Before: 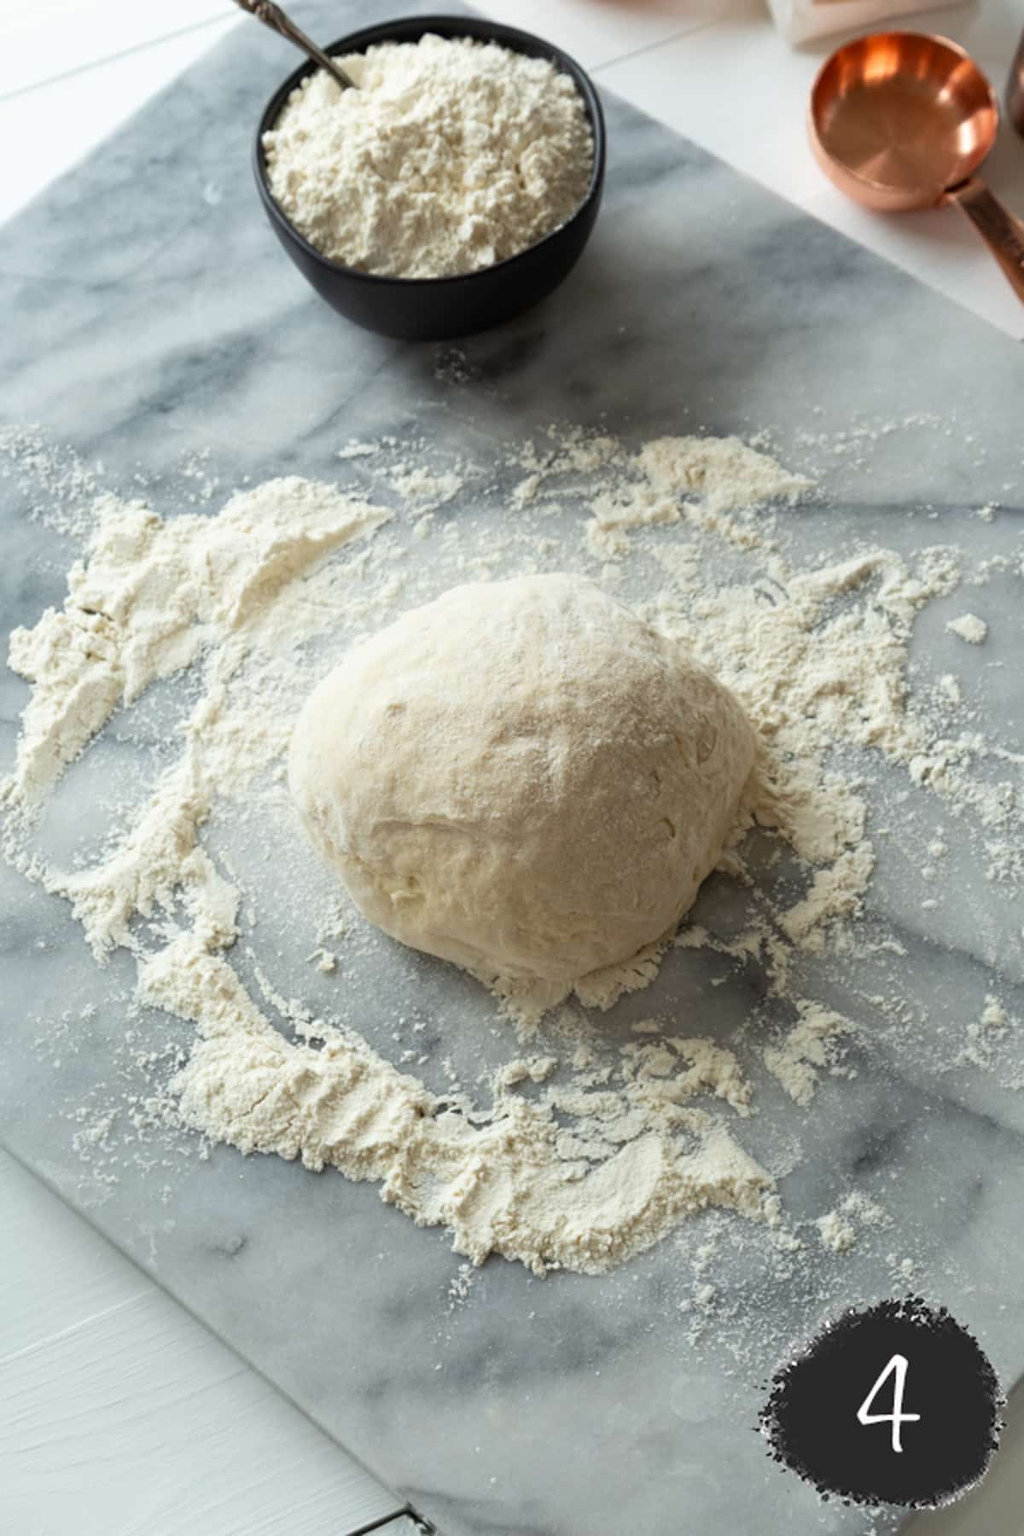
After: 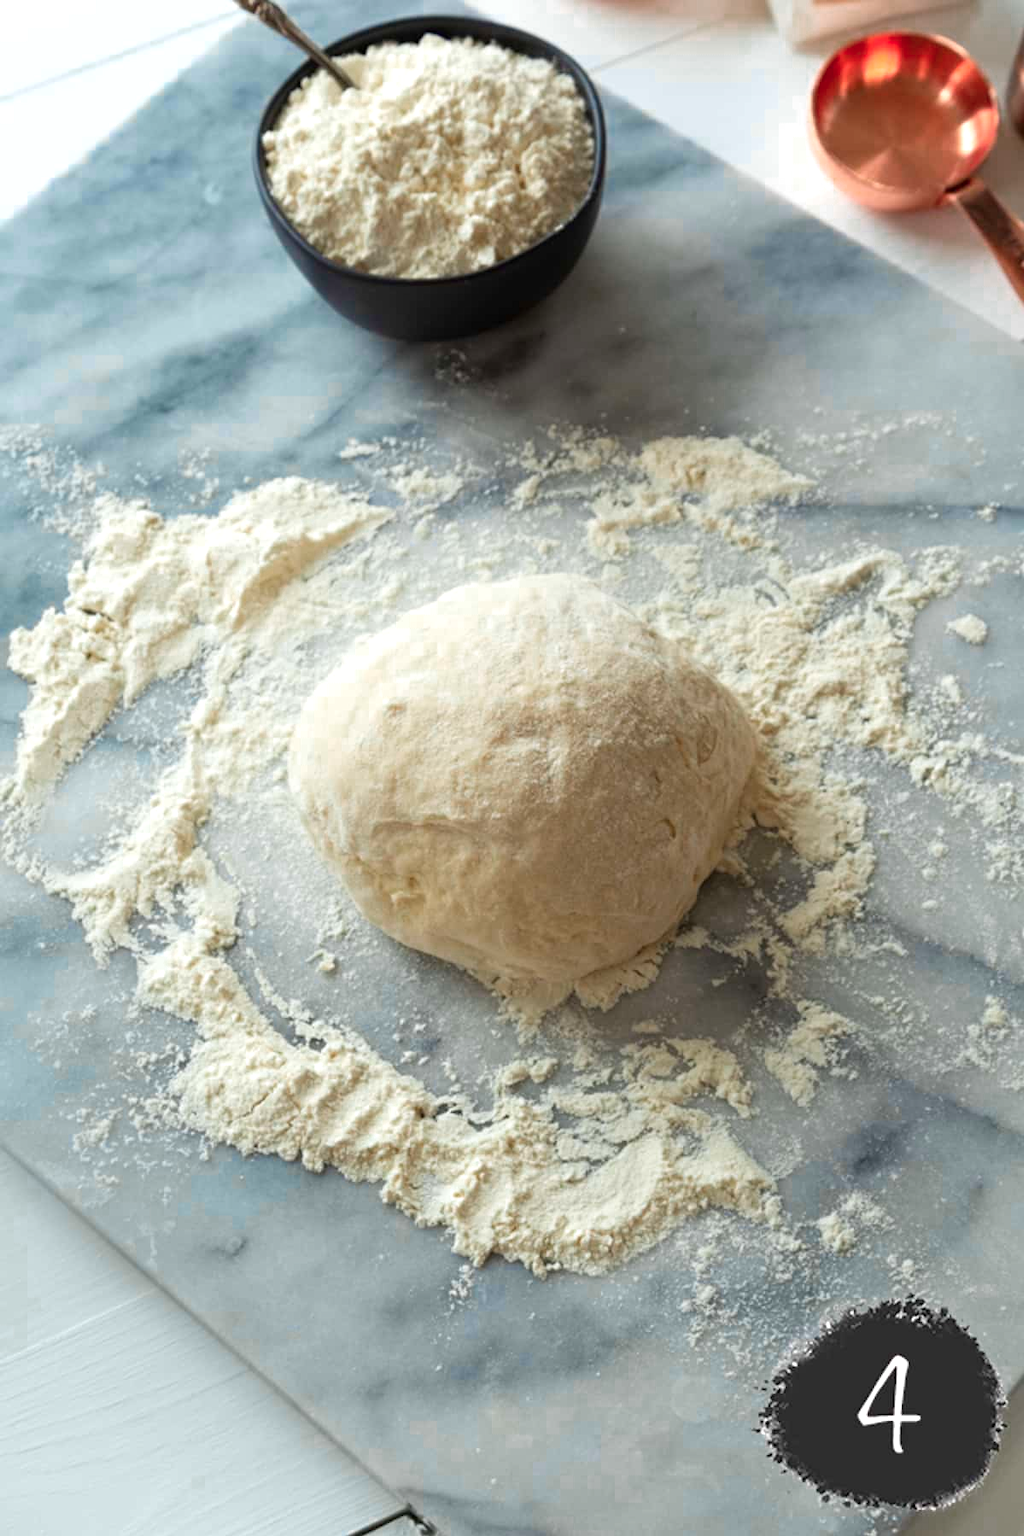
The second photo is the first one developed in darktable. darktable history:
tone curve: preserve colors none
exposure: exposure 0.289 EV, compensate highlight preservation false
crop: bottom 0.053%
color zones: curves: ch0 [(0, 0.553) (0.123, 0.58) (0.23, 0.419) (0.468, 0.155) (0.605, 0.132) (0.723, 0.063) (0.833, 0.172) (0.921, 0.468)]; ch1 [(0.025, 0.645) (0.229, 0.584) (0.326, 0.551) (0.537, 0.446) (0.599, 0.911) (0.708, 1) (0.805, 0.944)]; ch2 [(0.086, 0.468) (0.254, 0.464) (0.638, 0.564) (0.702, 0.592) (0.768, 0.564)]
